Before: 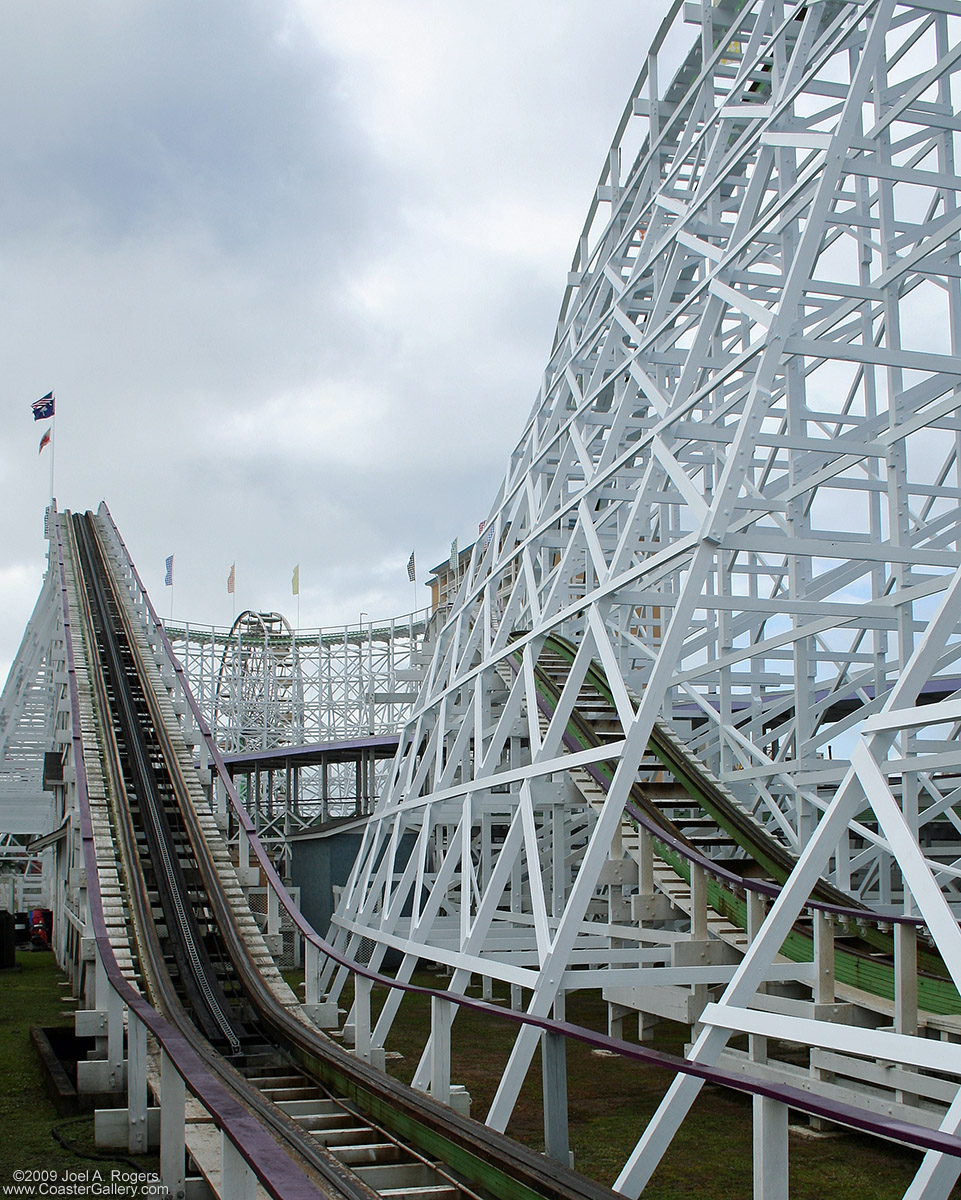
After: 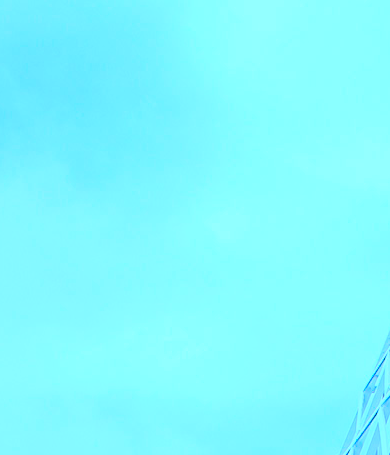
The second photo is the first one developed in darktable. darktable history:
levels: levels [0.072, 0.414, 0.976]
tone curve: curves: ch0 [(0, 0.012) (0.093, 0.11) (0.345, 0.425) (0.457, 0.562) (0.628, 0.738) (0.839, 0.909) (0.998, 0.978)]; ch1 [(0, 0) (0.437, 0.408) (0.472, 0.47) (0.502, 0.497) (0.527, 0.523) (0.568, 0.577) (0.62, 0.66) (0.669, 0.748) (0.859, 0.899) (1, 1)]; ch2 [(0, 0) (0.33, 0.301) (0.421, 0.443) (0.473, 0.498) (0.509, 0.502) (0.535, 0.545) (0.549, 0.576) (0.644, 0.703) (1, 1)], color space Lab, independent channels, preserve colors none
exposure: black level correction 0.009, compensate highlight preservation false
crop: left 15.452%, top 5.459%, right 43.956%, bottom 56.62%
color calibration: illuminant as shot in camera, x 0.442, y 0.413, temperature 2903.13 K
